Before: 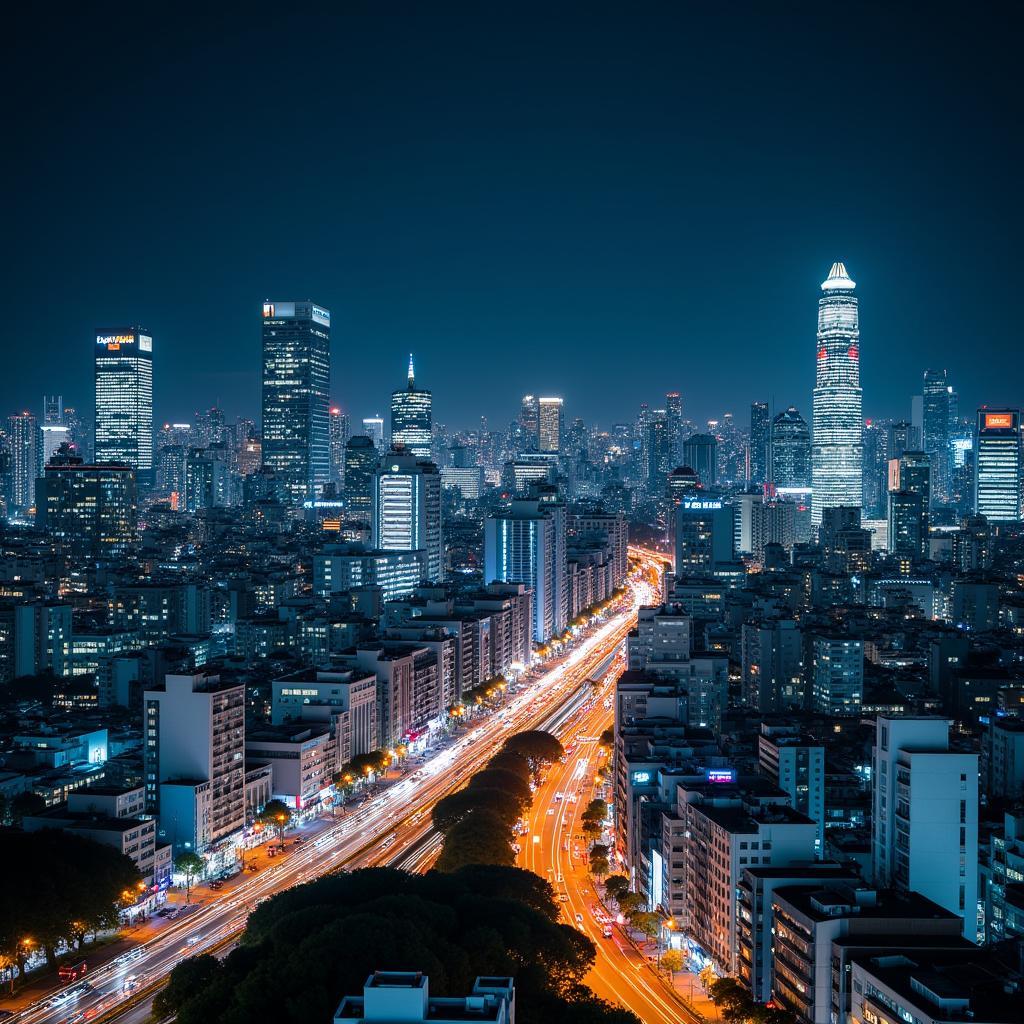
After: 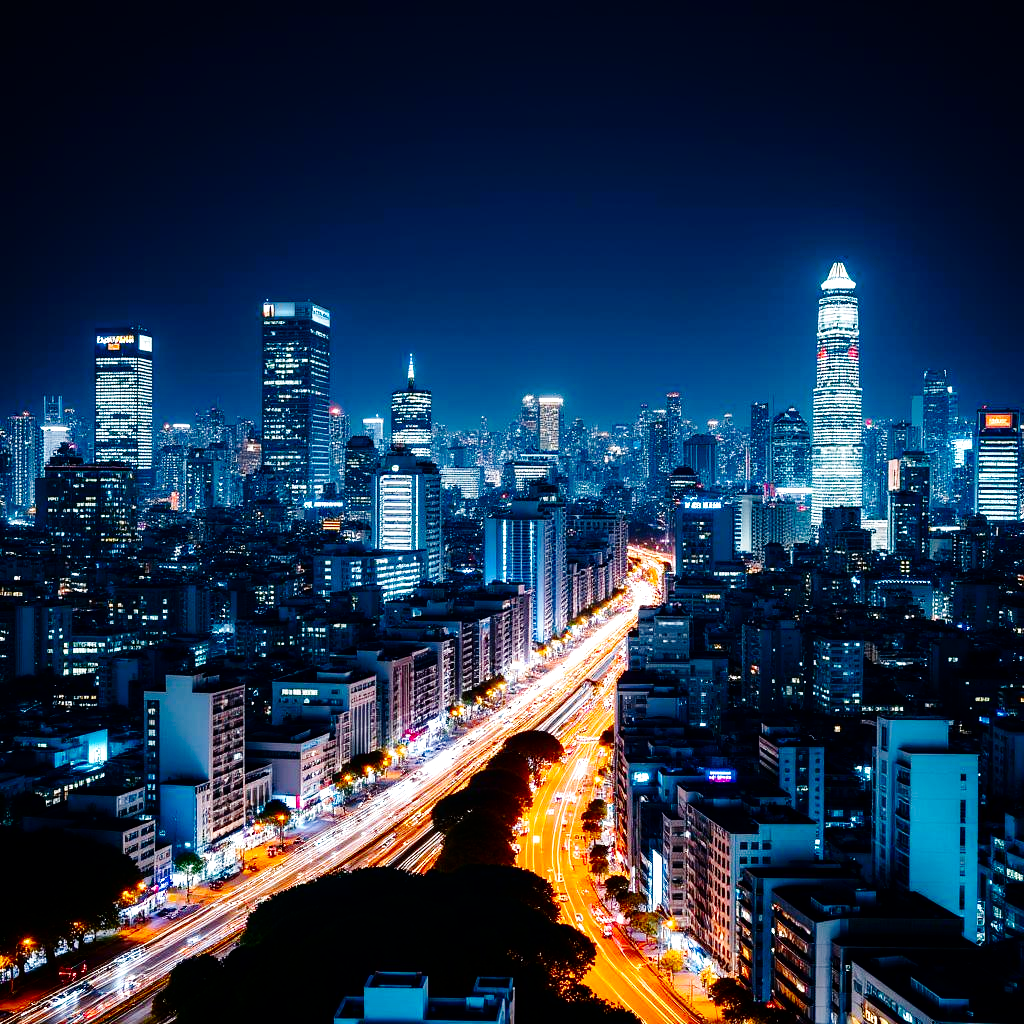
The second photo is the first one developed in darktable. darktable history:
base curve: curves: ch0 [(0, 0) (0.032, 0.025) (0.121, 0.166) (0.206, 0.329) (0.605, 0.79) (1, 1)], preserve colors none
contrast brightness saturation: brightness -0.251, saturation 0.203
tone equalizer: -8 EV -0.761 EV, -7 EV -0.665 EV, -6 EV -0.57 EV, -5 EV -0.397 EV, -3 EV 0.376 EV, -2 EV 0.6 EV, -1 EV 0.68 EV, +0 EV 0.758 EV
